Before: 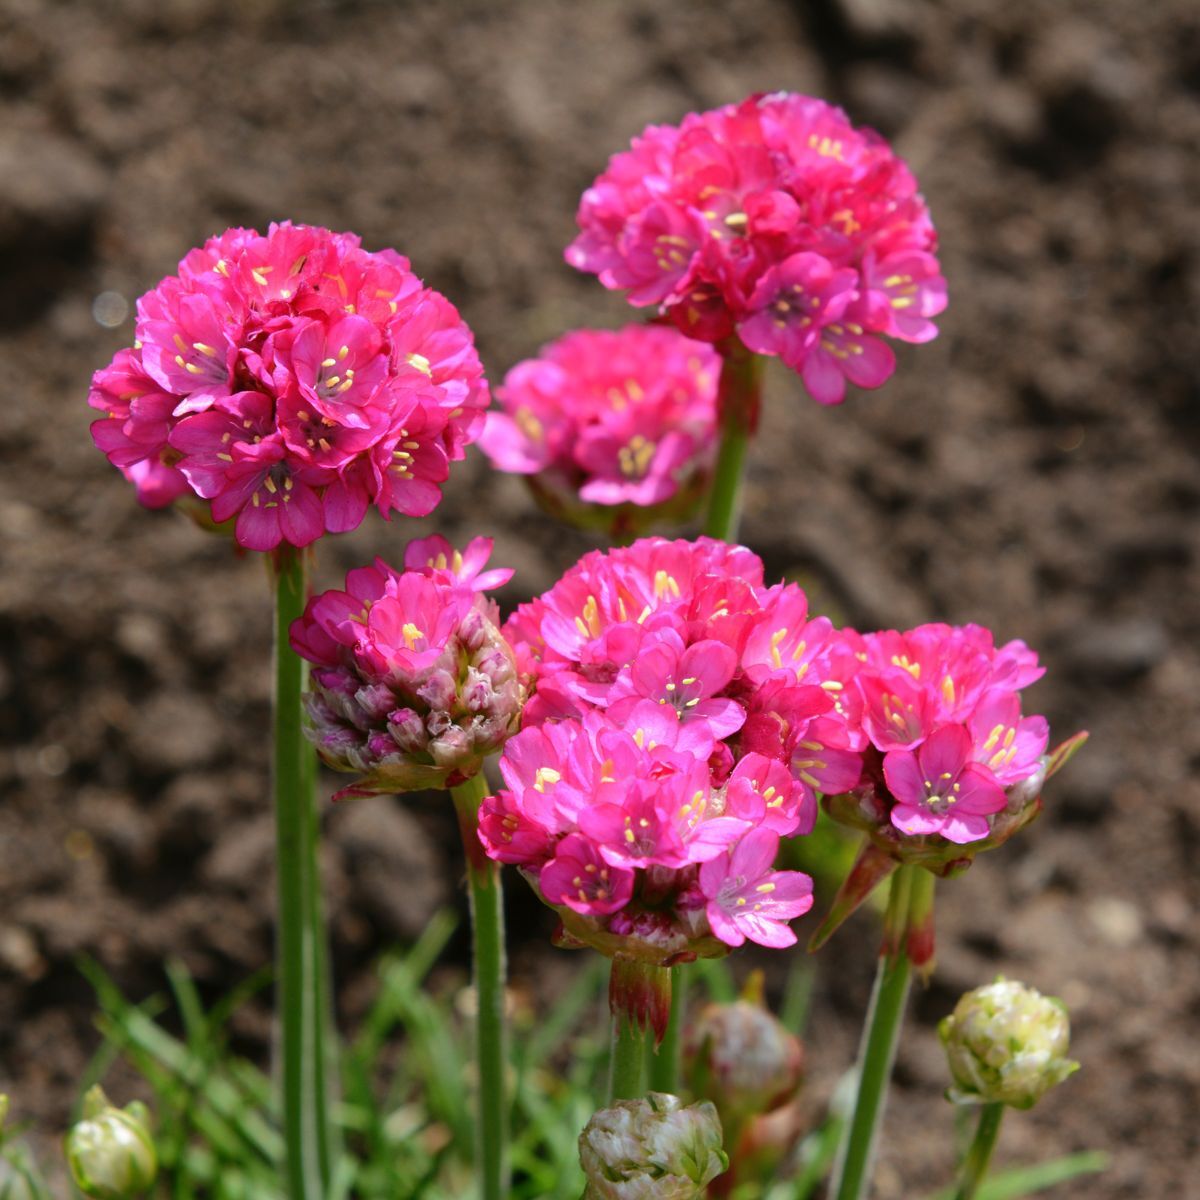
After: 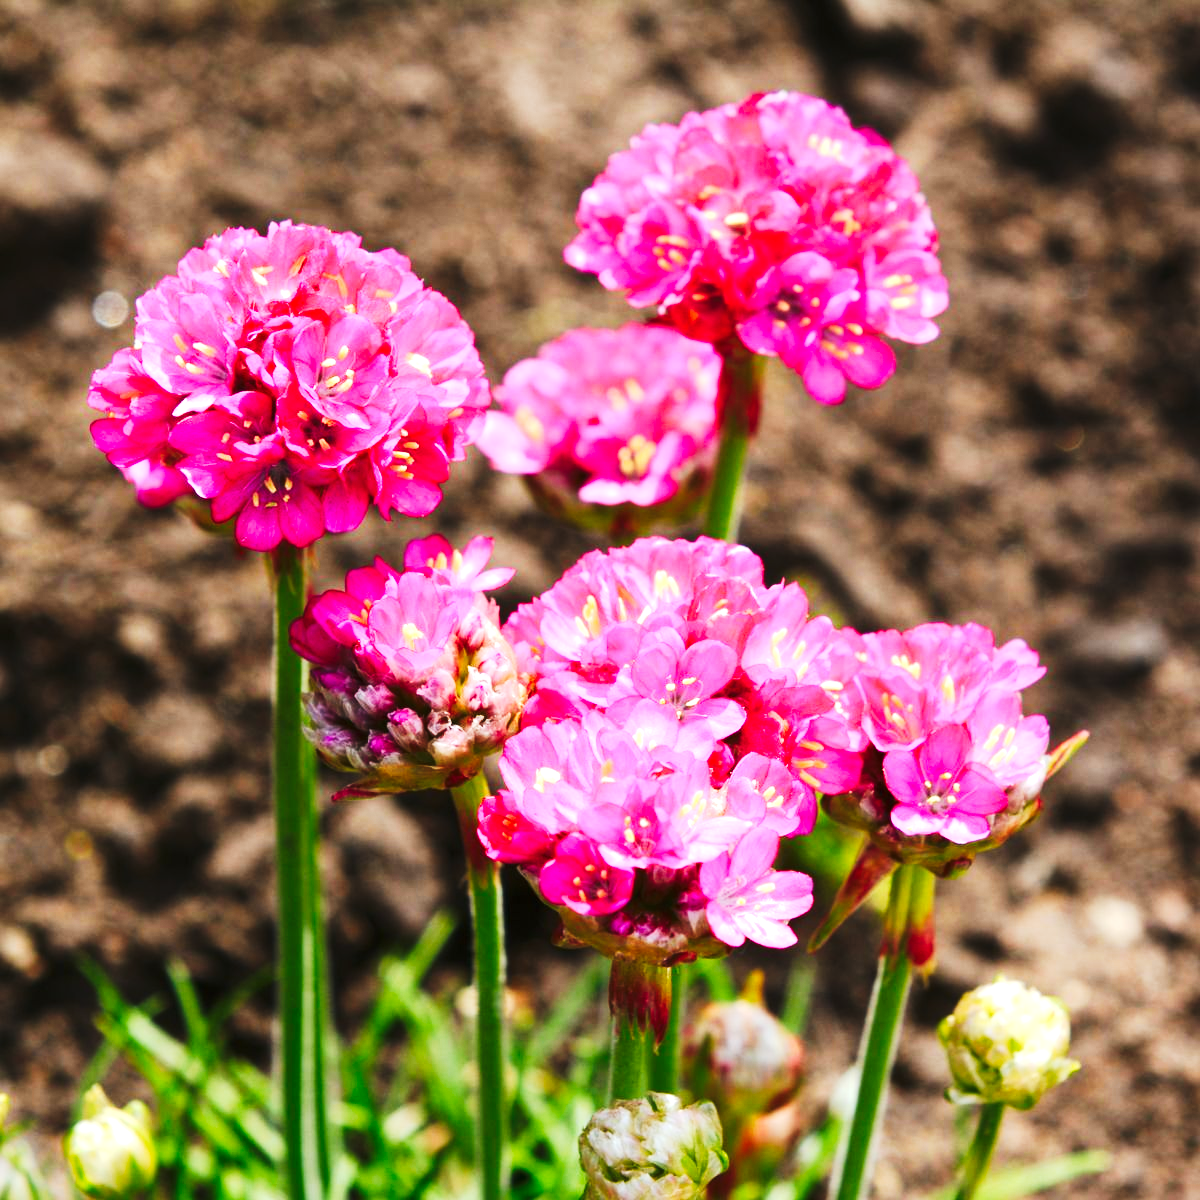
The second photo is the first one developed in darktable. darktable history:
exposure: exposure 0.914 EV, compensate exposure bias true, compensate highlight preservation false
tone curve: curves: ch0 [(0, 0) (0.288, 0.201) (0.683, 0.793) (1, 1)], preserve colors none
